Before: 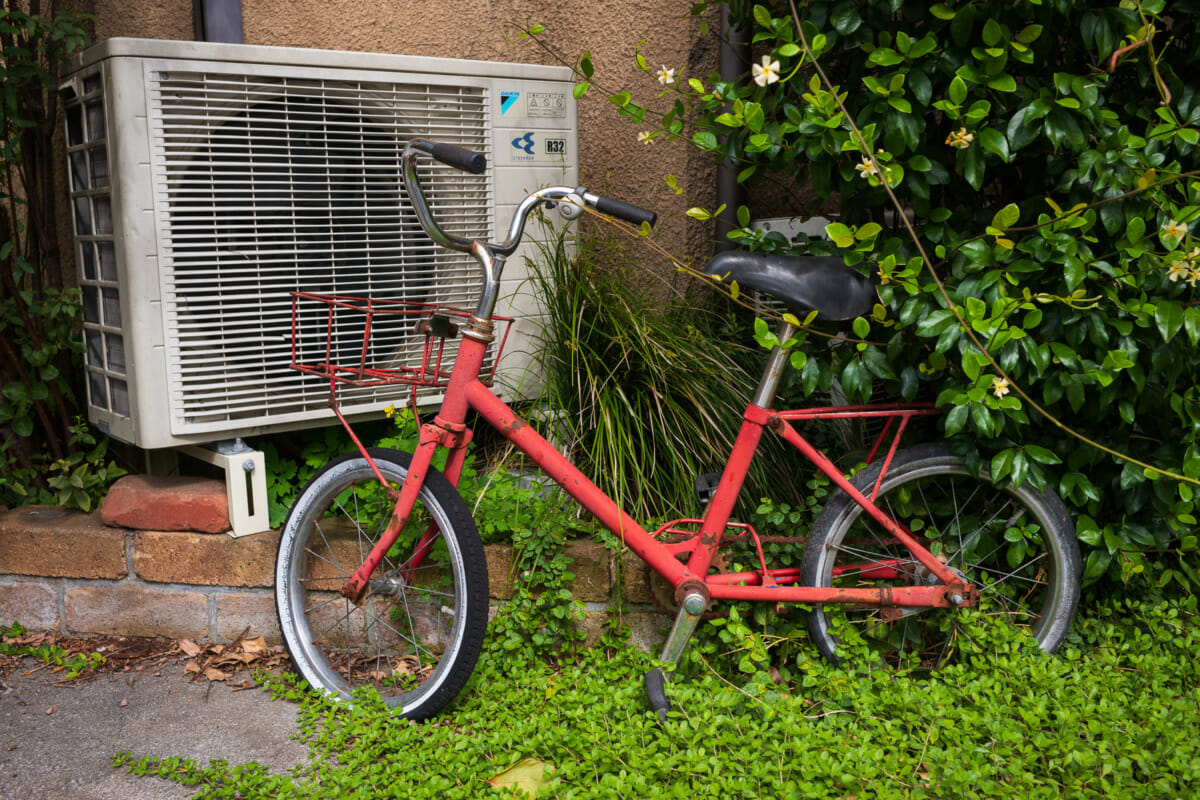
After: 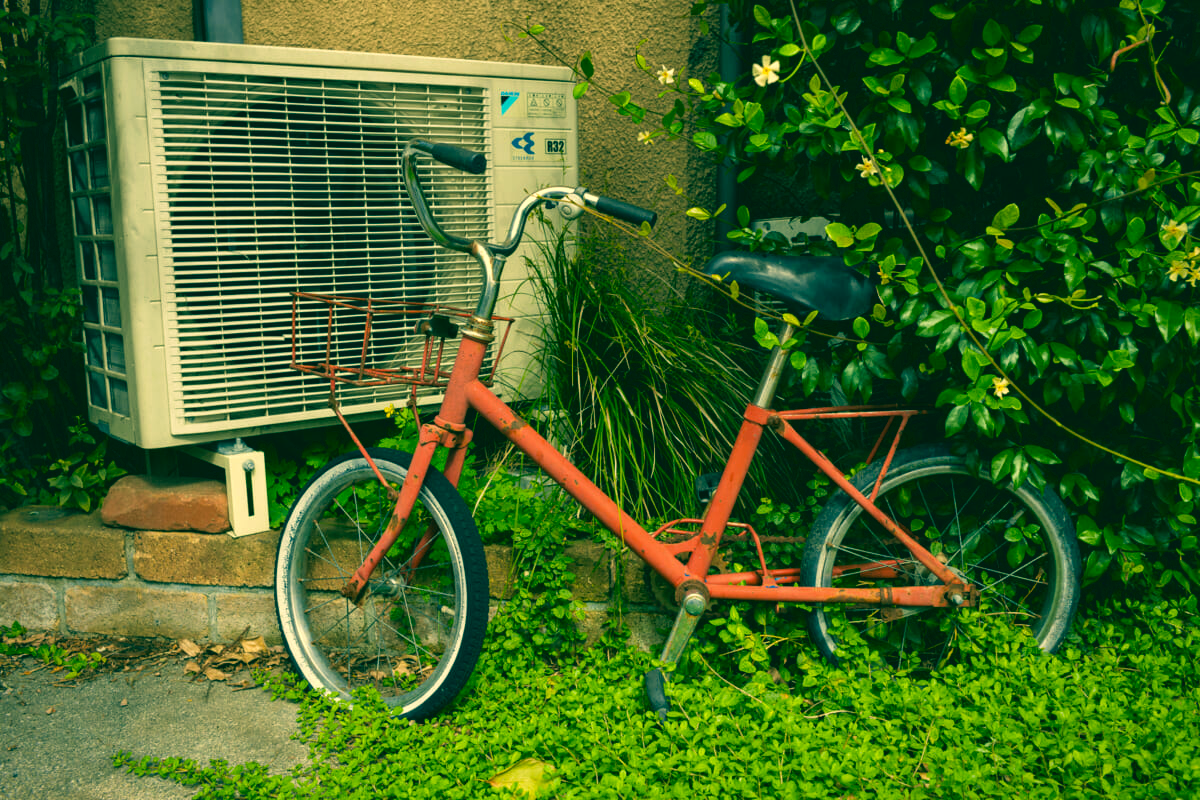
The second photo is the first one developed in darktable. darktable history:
exposure: exposure 0.15 EV, compensate highlight preservation false
color correction: highlights a* 1.83, highlights b* 34.02, shadows a* -36.68, shadows b* -5.48
velvia: on, module defaults
